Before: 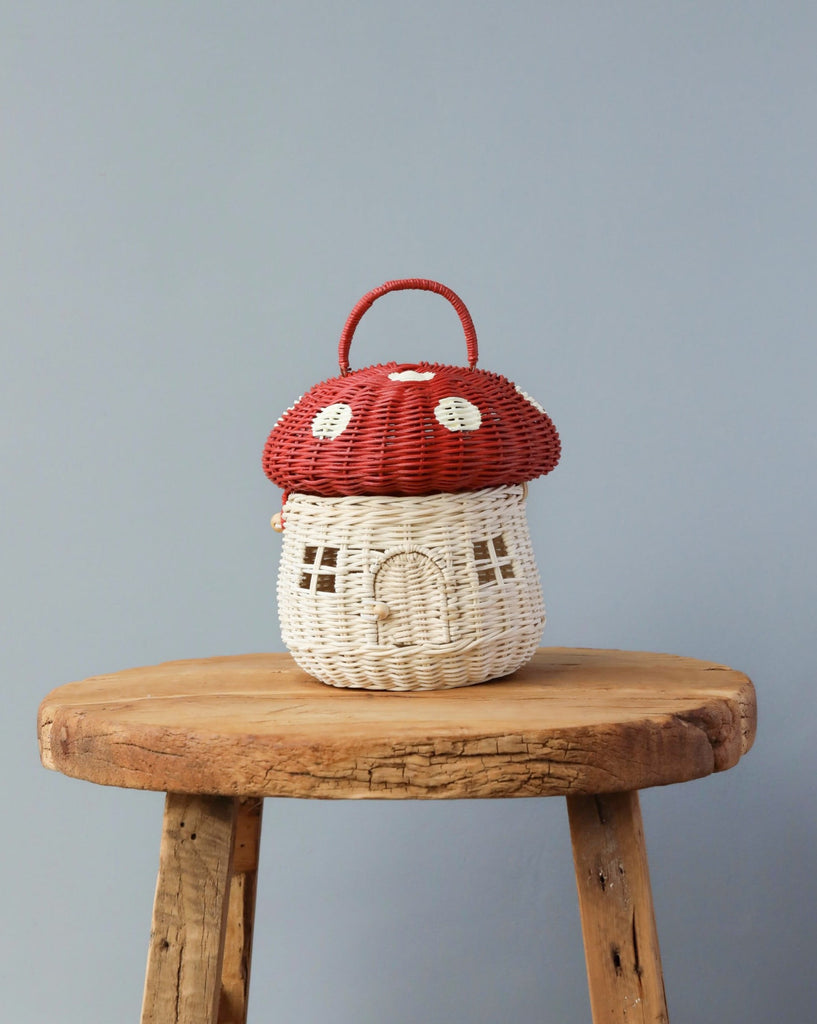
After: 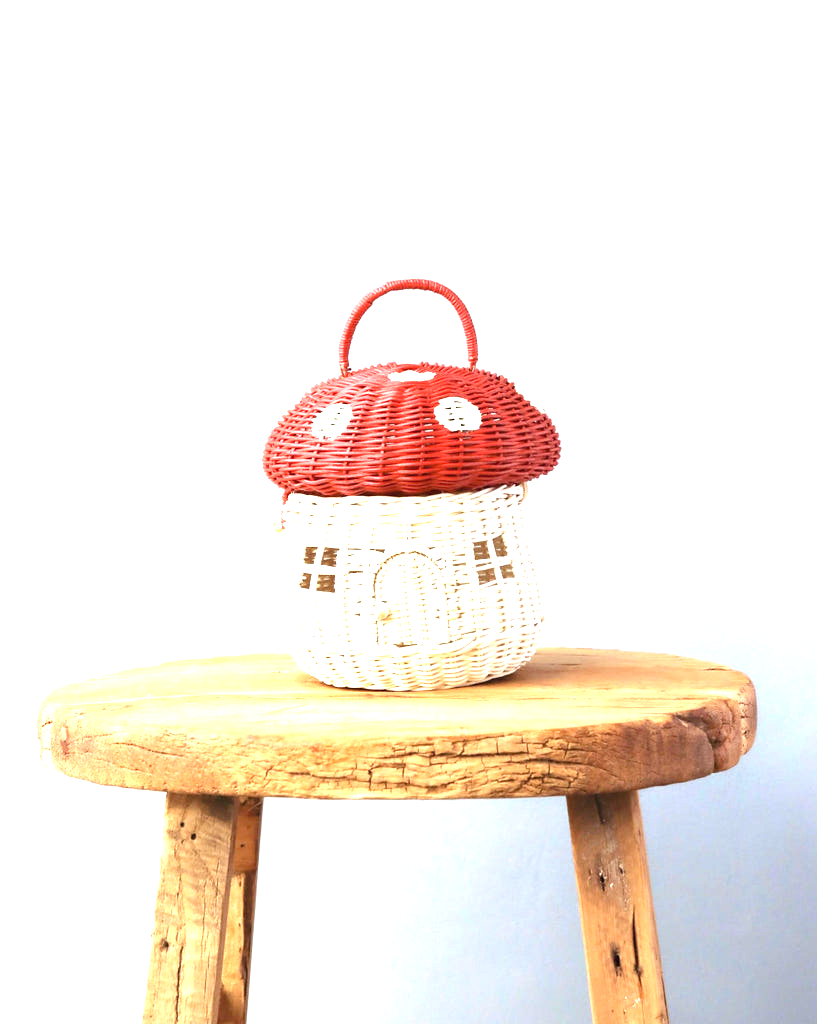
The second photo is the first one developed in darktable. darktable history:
exposure: black level correction 0, exposure 1.894 EV, compensate highlight preservation false
